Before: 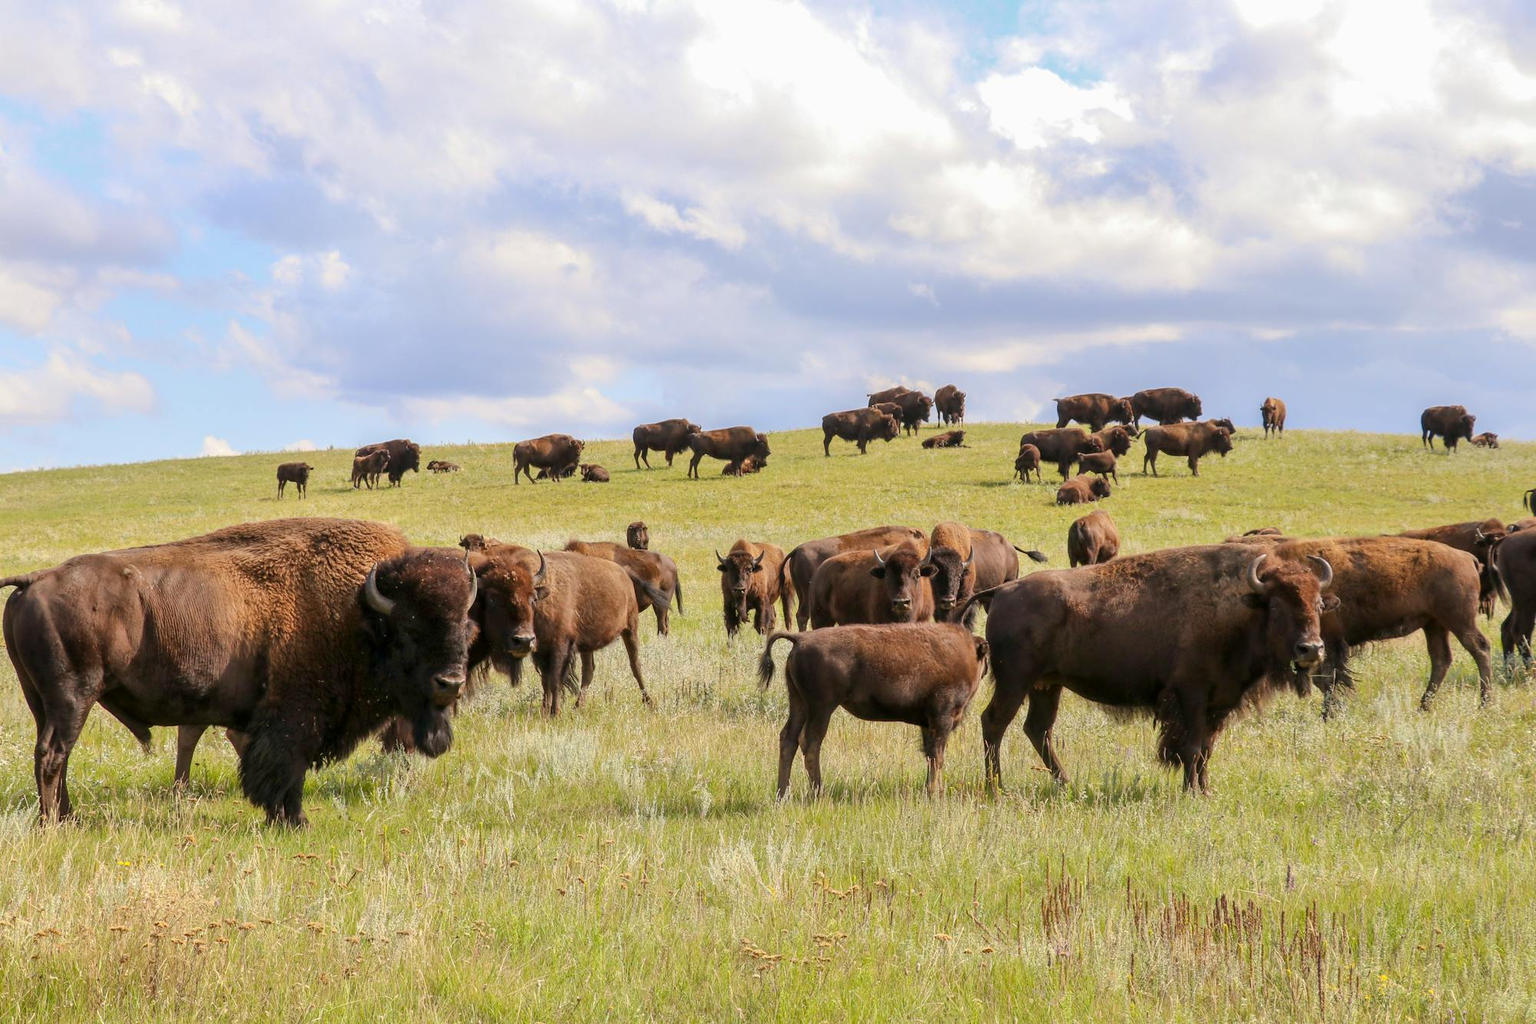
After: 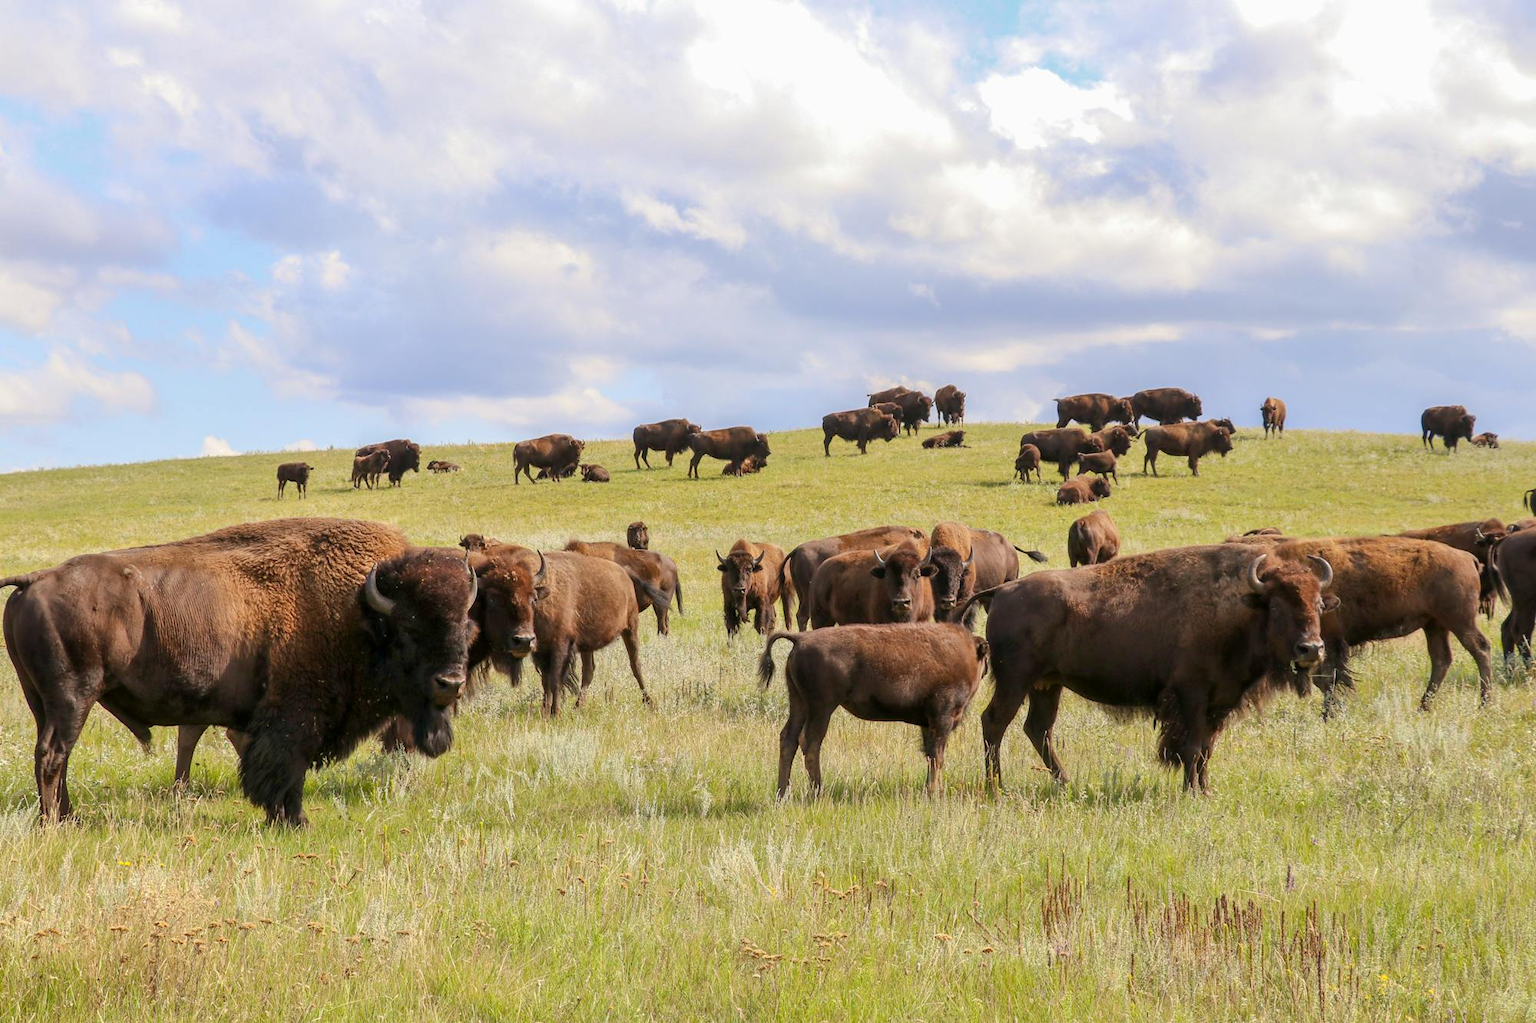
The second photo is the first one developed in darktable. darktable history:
tone equalizer: -7 EV 0.137 EV, edges refinement/feathering 500, mask exposure compensation -1.57 EV, preserve details no
